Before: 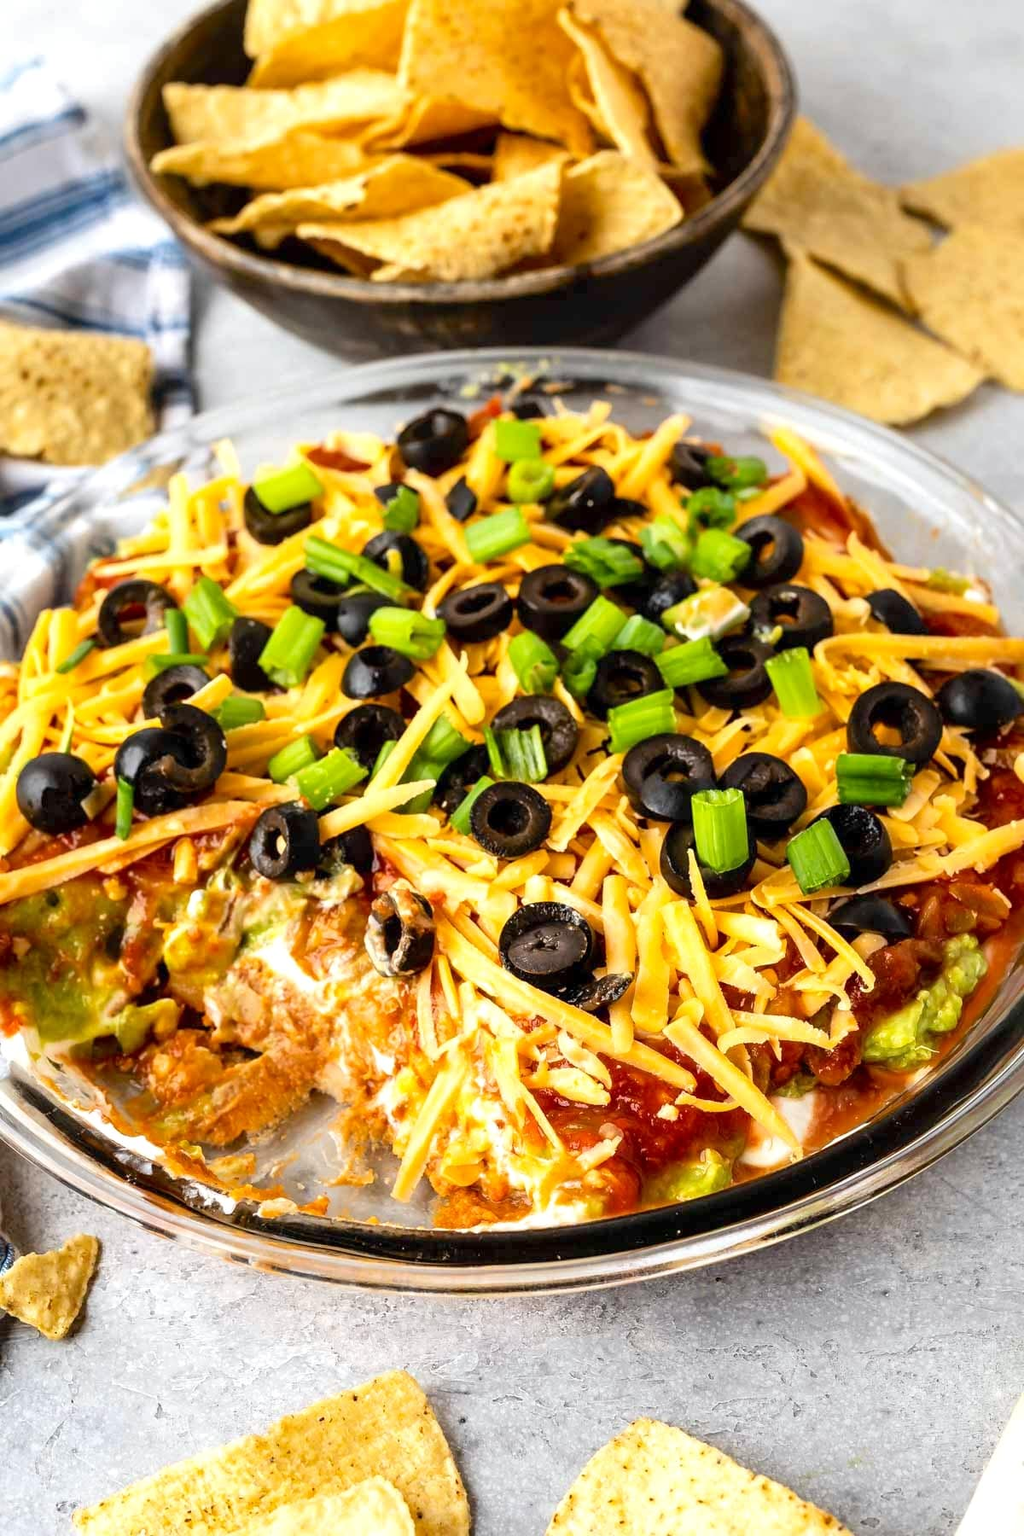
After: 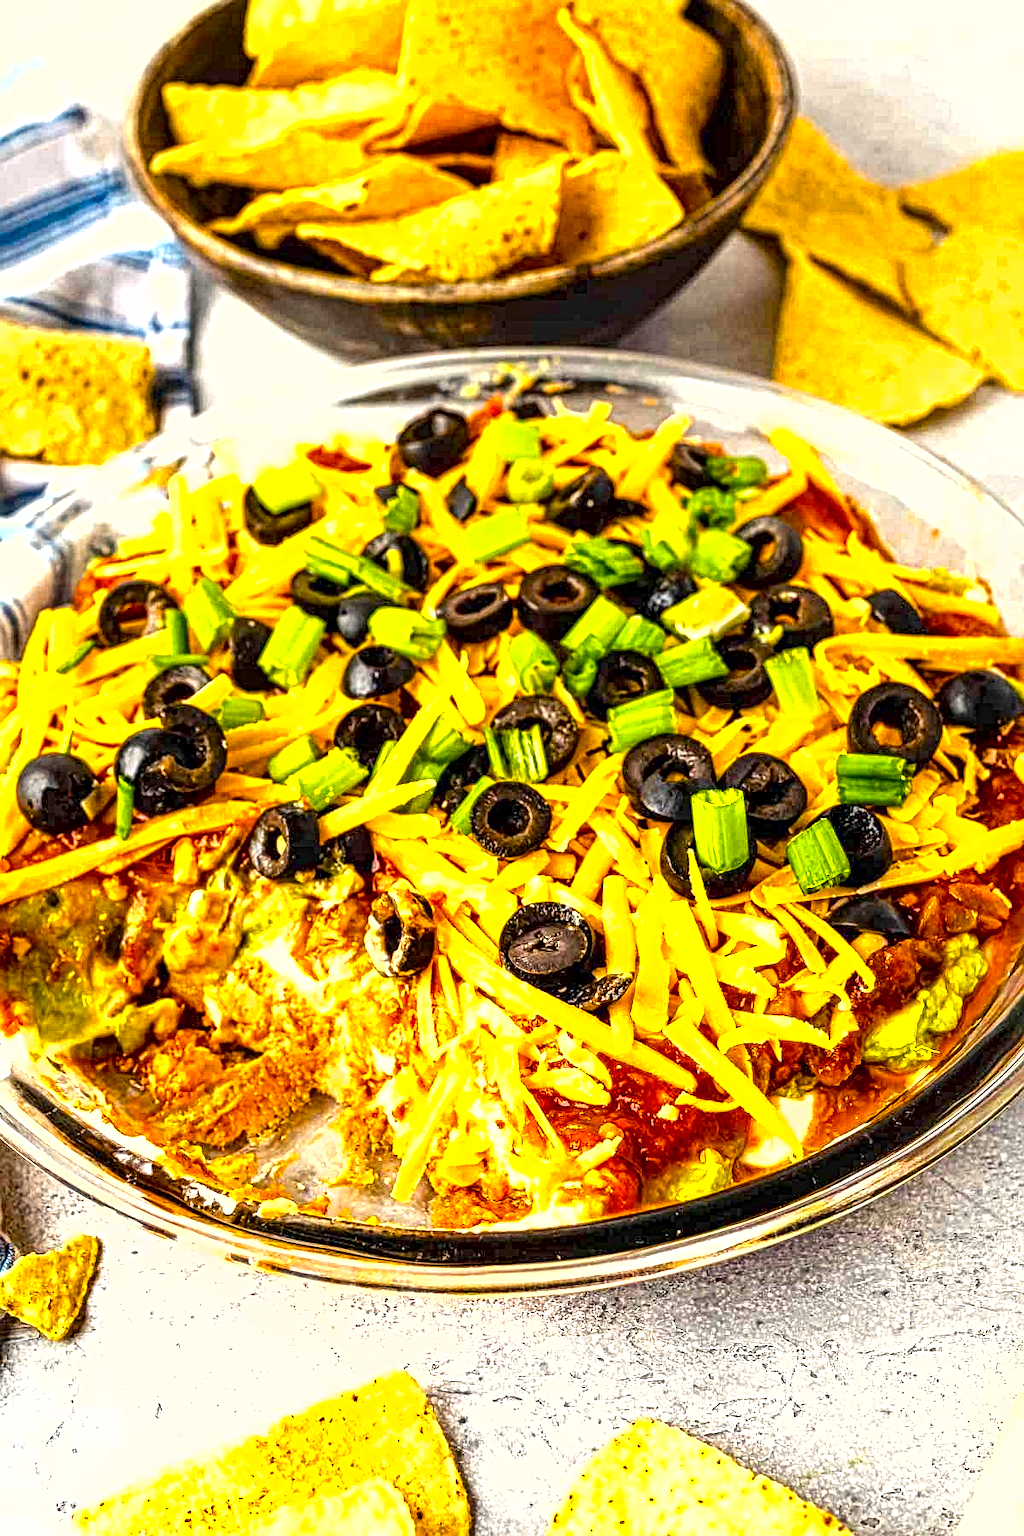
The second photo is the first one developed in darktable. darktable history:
exposure: black level correction 0, exposure 0.7 EV, compensate highlight preservation false
tone equalizer: edges refinement/feathering 500, mask exposure compensation -1.57 EV, preserve details no
color balance rgb: highlights gain › chroma 3.008%, highlights gain › hue 76.84°, linear chroma grading › global chroma 15.543%, perceptual saturation grading › global saturation 31.083%
local contrast: mode bilateral grid, contrast 21, coarseness 3, detail 299%, midtone range 0.2
shadows and highlights: shadows 37.06, highlights -27.87, highlights color adjustment 45.67%, soften with gaussian
